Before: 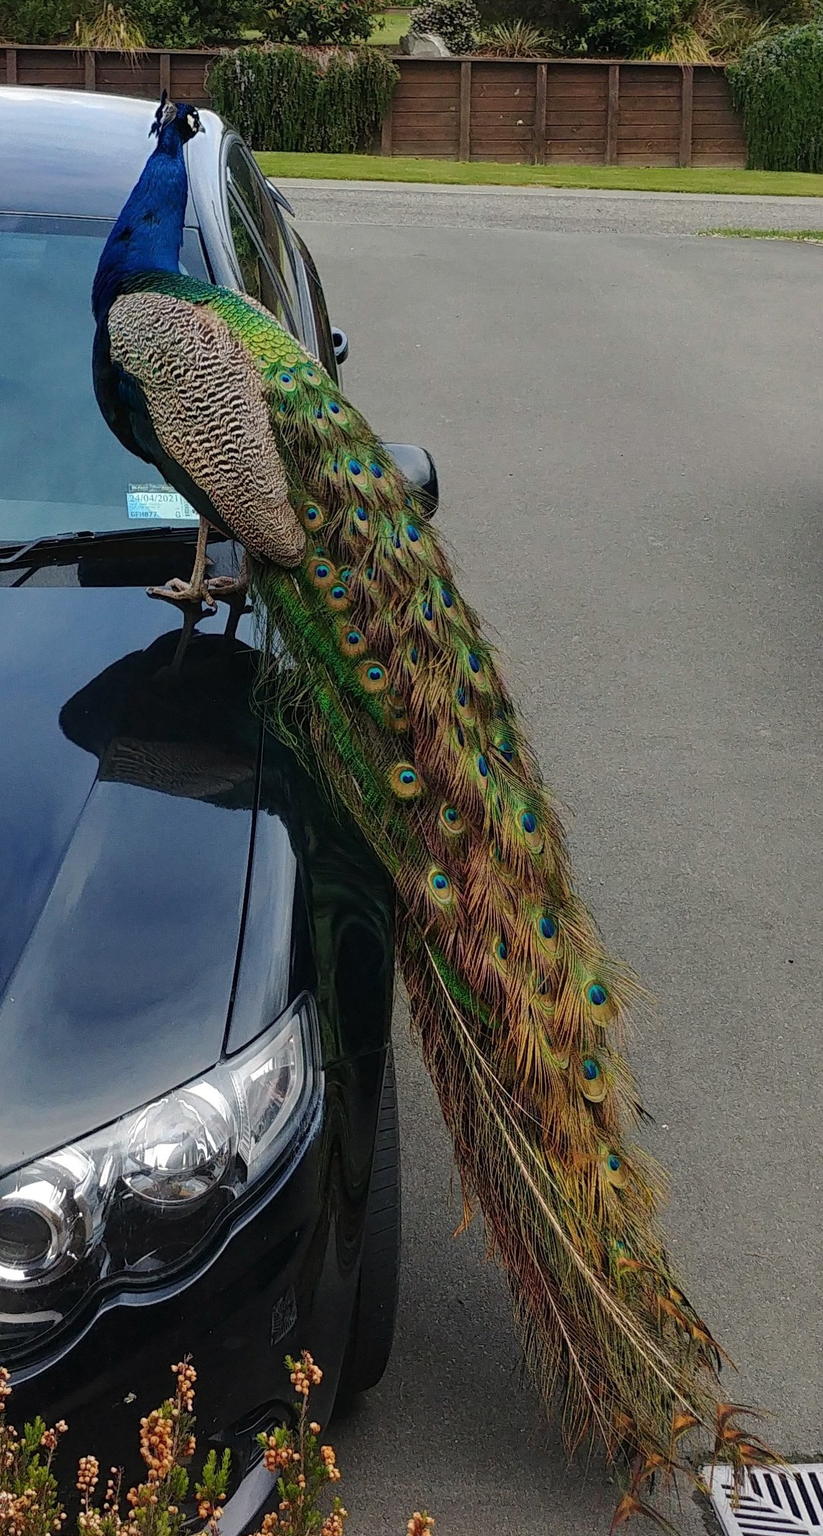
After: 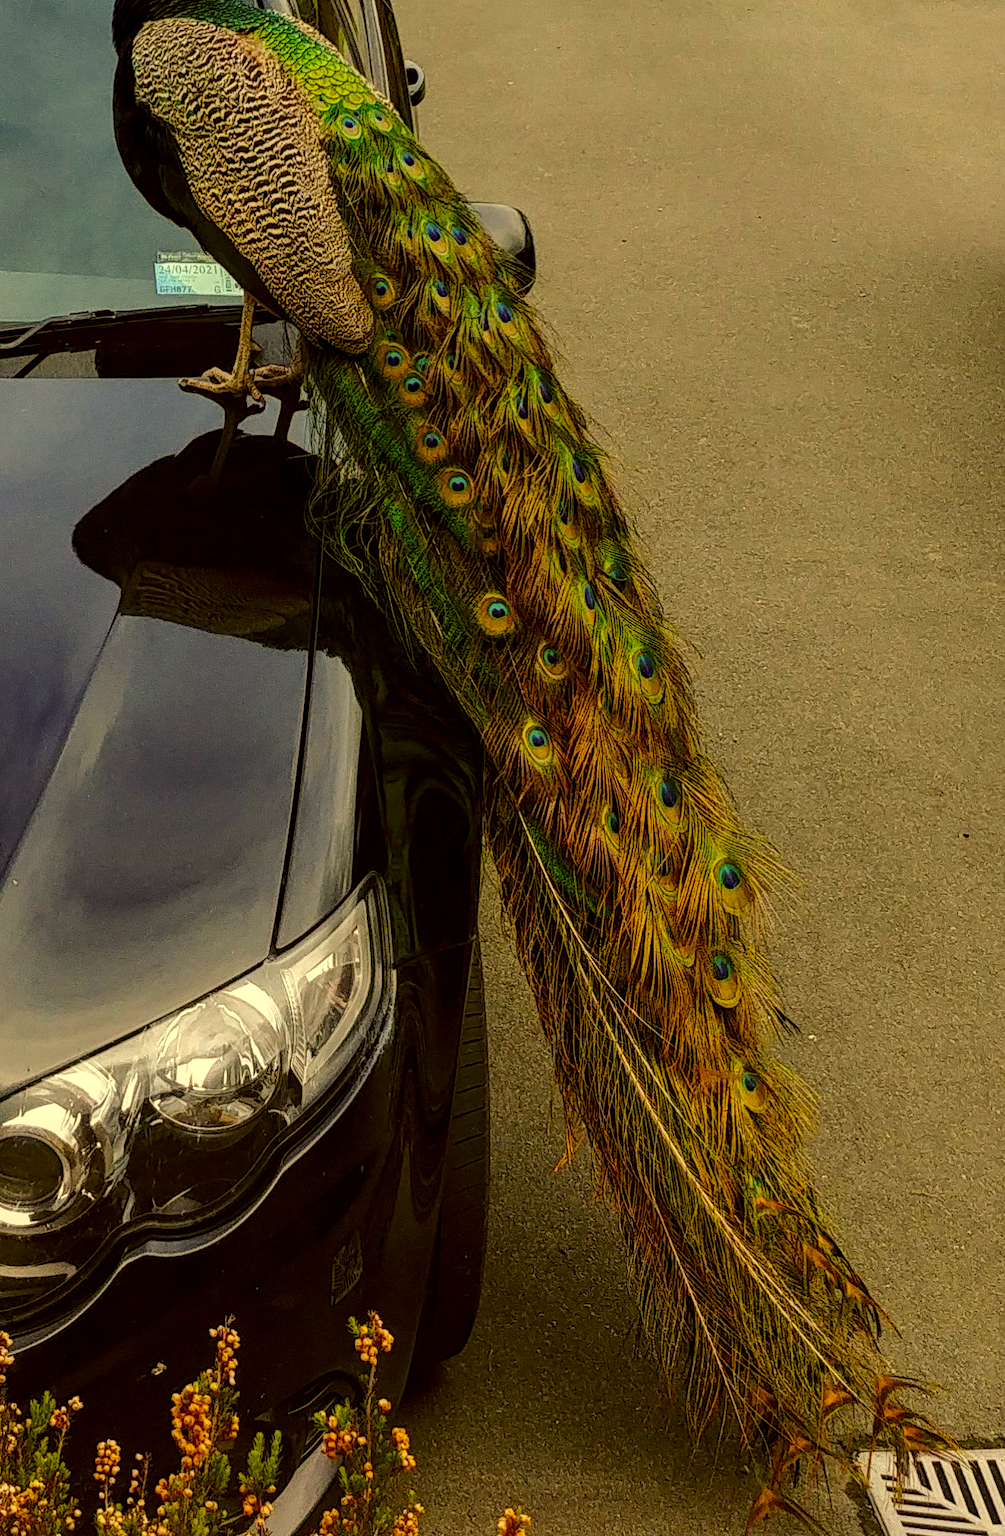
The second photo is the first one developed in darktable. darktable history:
tone curve: curves: ch0 [(0, 0) (0.161, 0.144) (0.501, 0.497) (1, 1)], preserve colors none
crop and rotate: top 18.14%
color correction: highlights a* 0.137, highlights b* 29.25, shadows a* -0.207, shadows b* 21.29
exposure: black level correction 0.001, compensate exposure bias true, compensate highlight preservation false
color balance rgb: shadows lift › luminance -7.741%, shadows lift › chroma 2.311%, shadows lift › hue 202.78°, power › chroma 1.566%, power › hue 27.14°, perceptual saturation grading › global saturation 19.728%, global vibrance 9.345%
local contrast: on, module defaults
contrast brightness saturation: contrast 0.082, saturation 0.023
